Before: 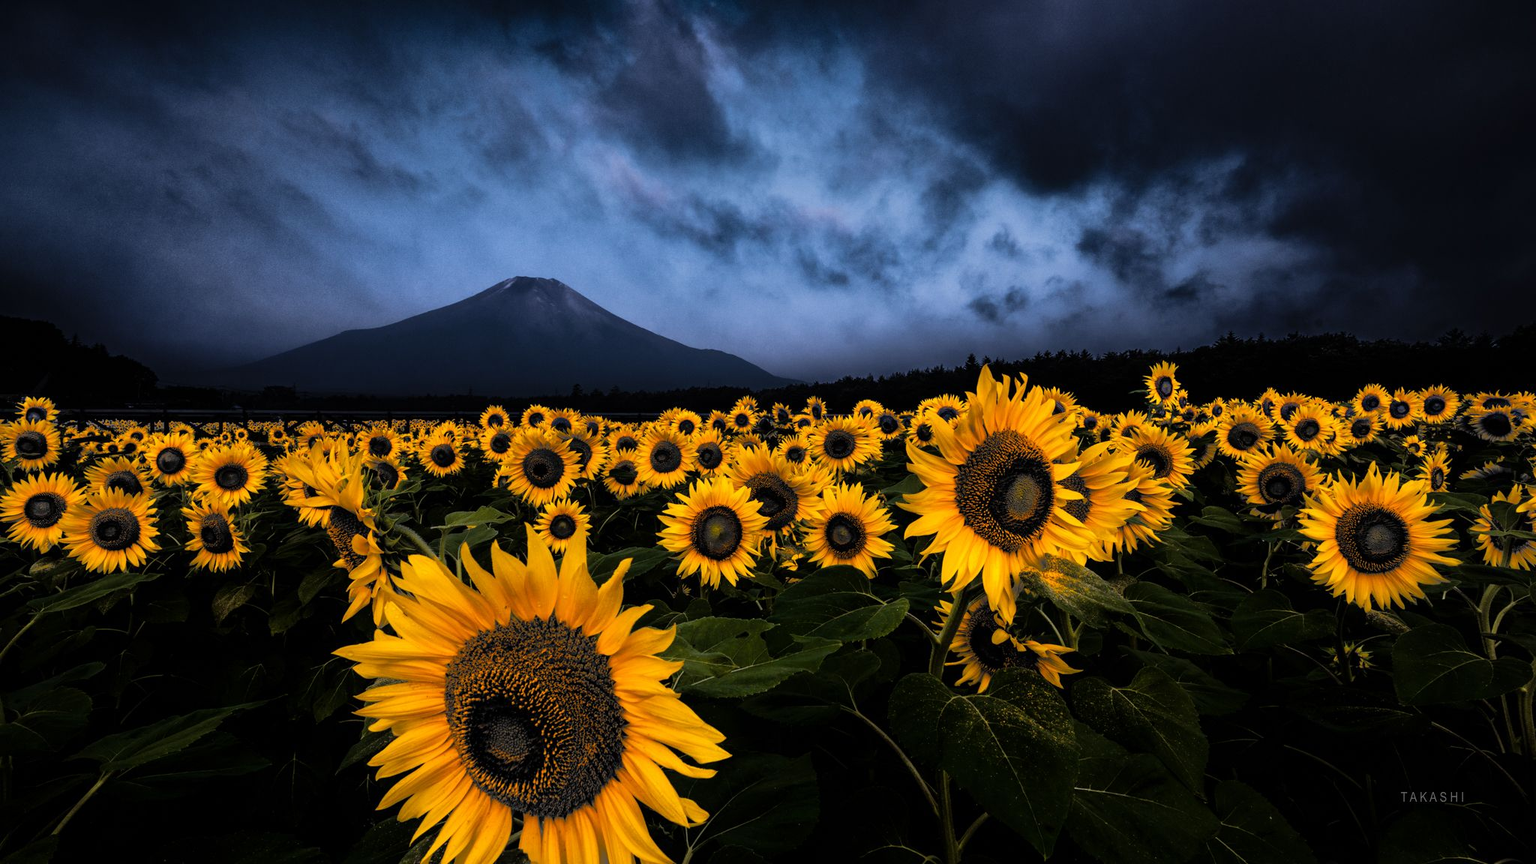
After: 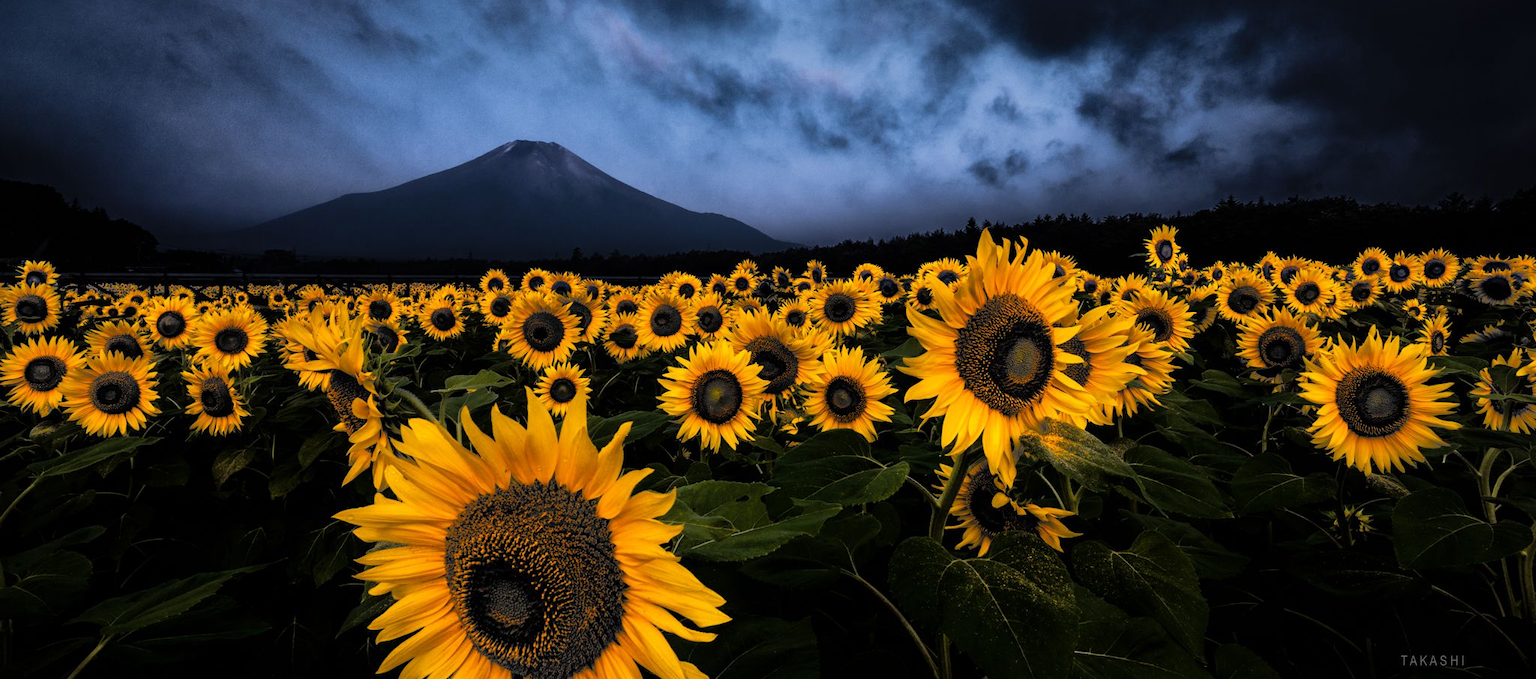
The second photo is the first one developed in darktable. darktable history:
crop and rotate: top 15.829%, bottom 5.472%
